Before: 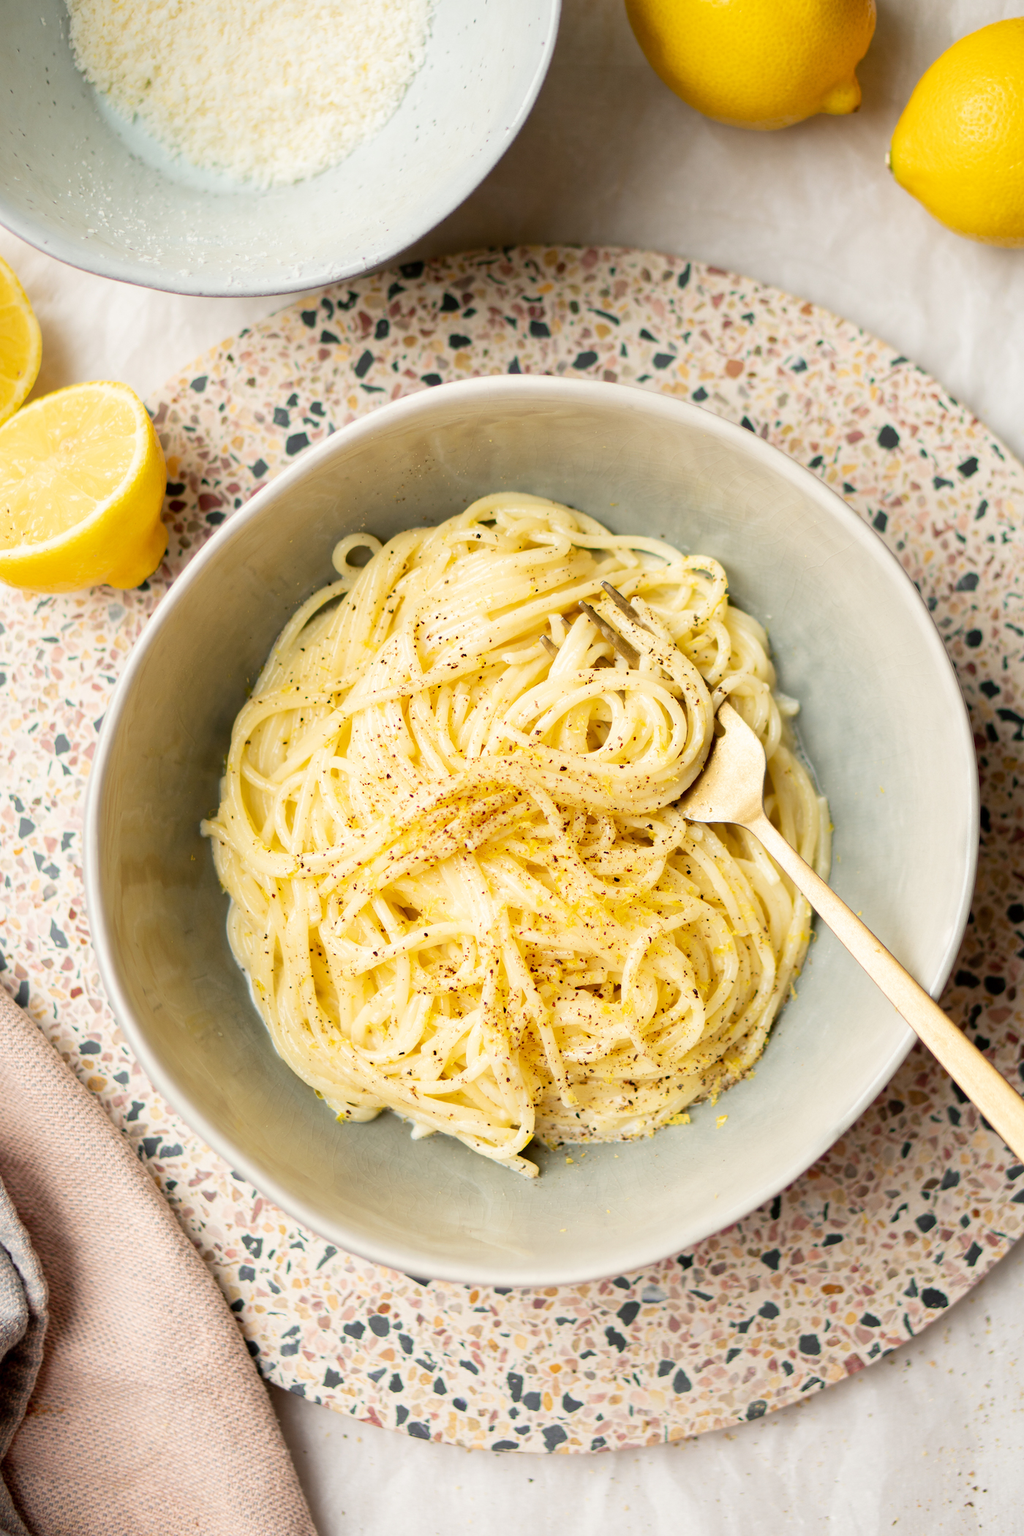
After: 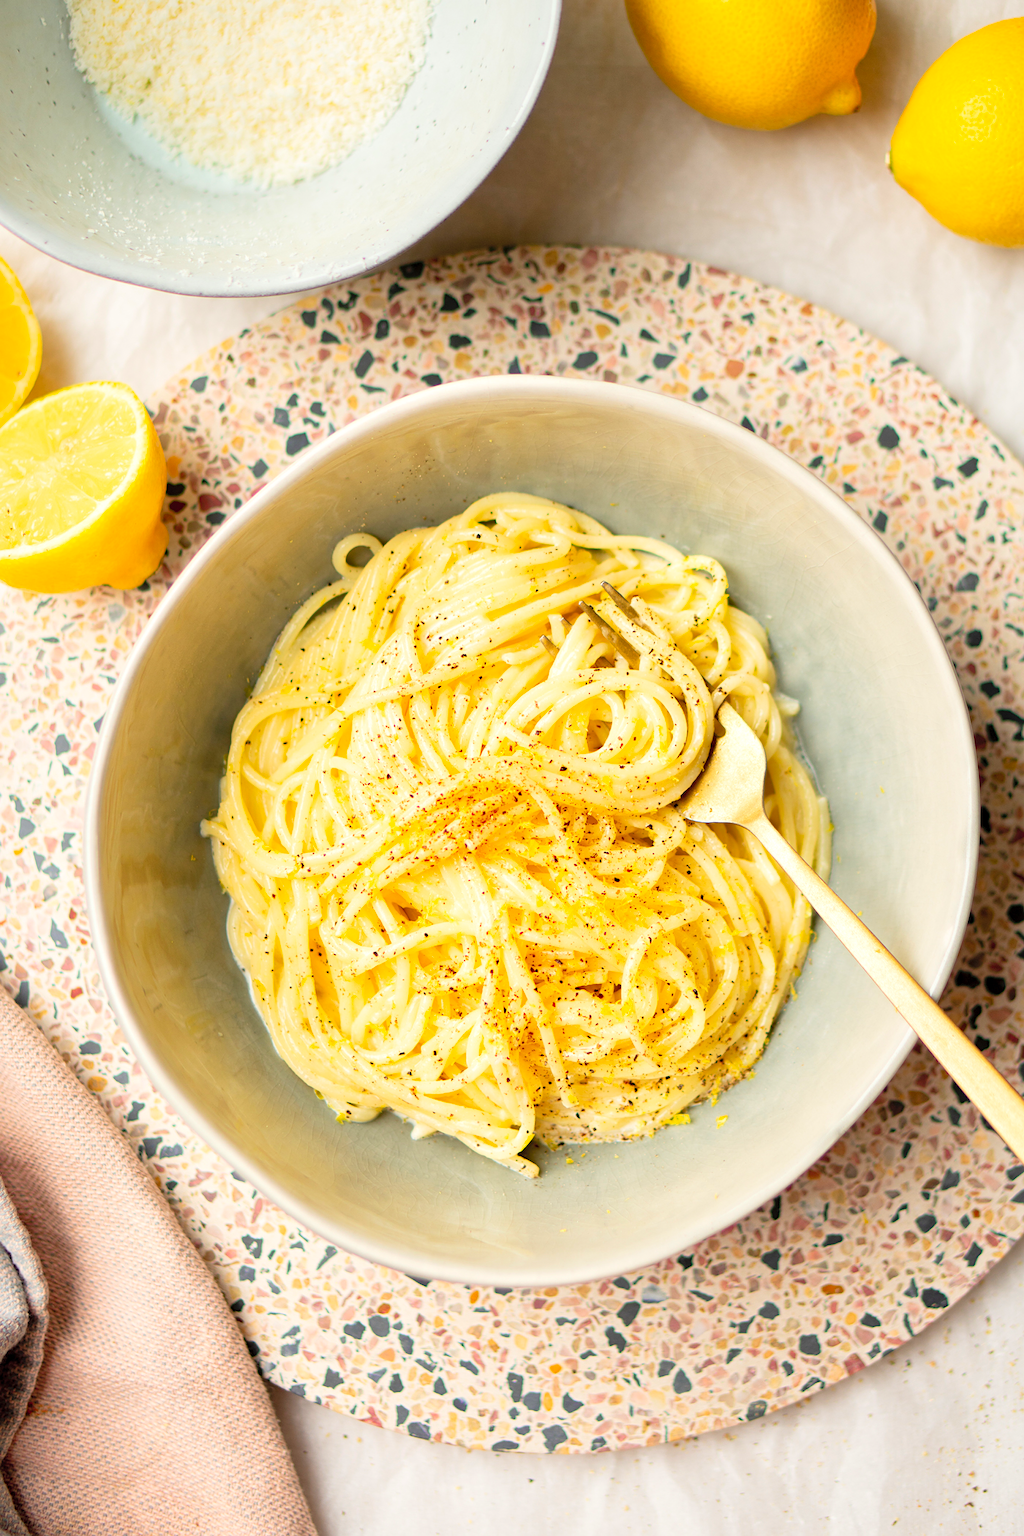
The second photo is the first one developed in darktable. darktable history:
sharpen: amount 0.2
contrast brightness saturation: contrast 0.07, brightness 0.18, saturation 0.4
local contrast: mode bilateral grid, contrast 20, coarseness 50, detail 120%, midtone range 0.2
